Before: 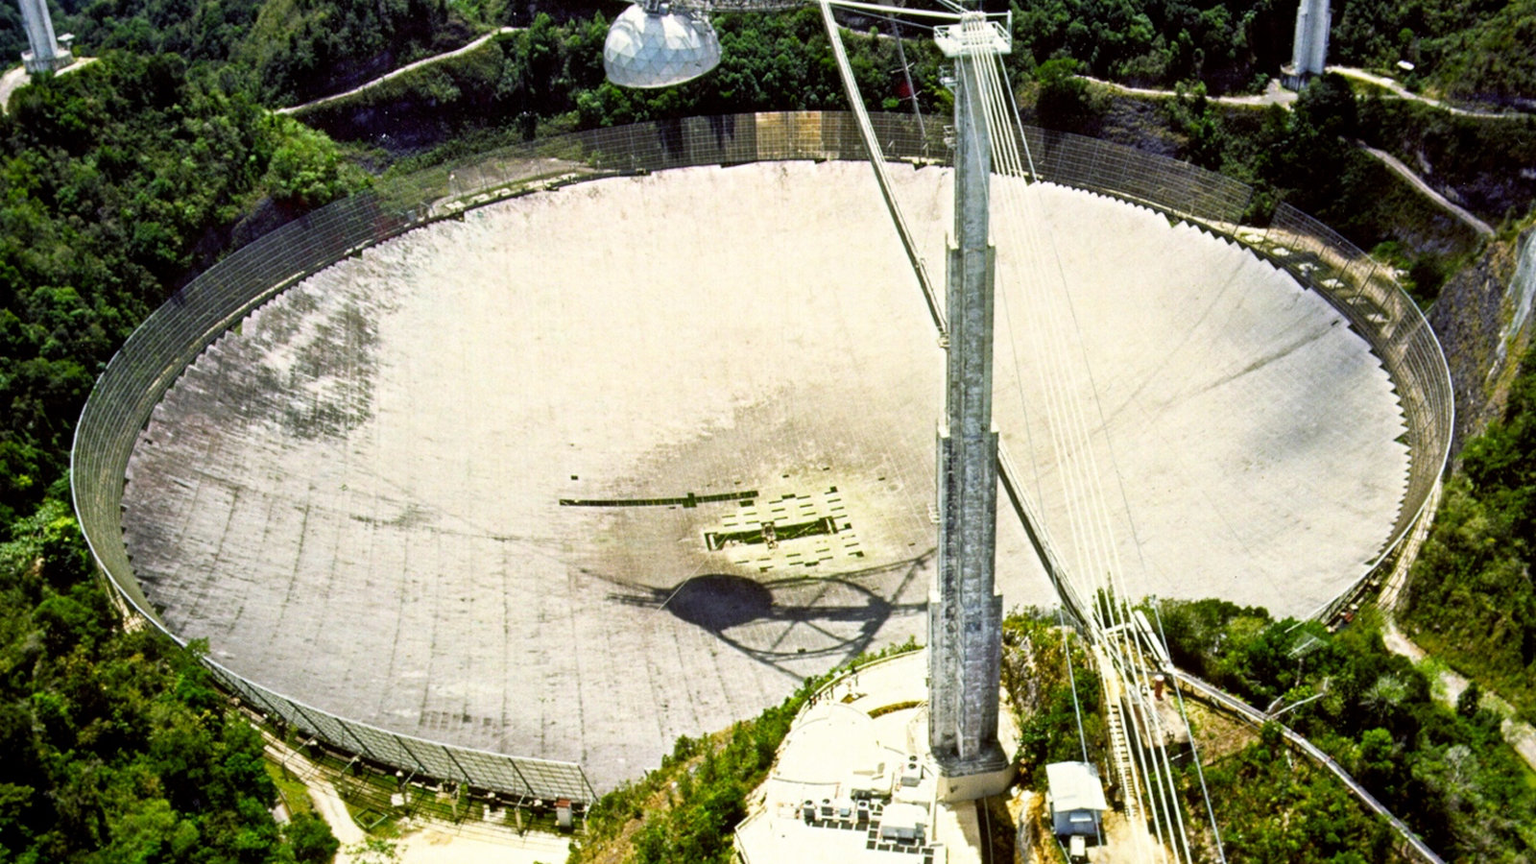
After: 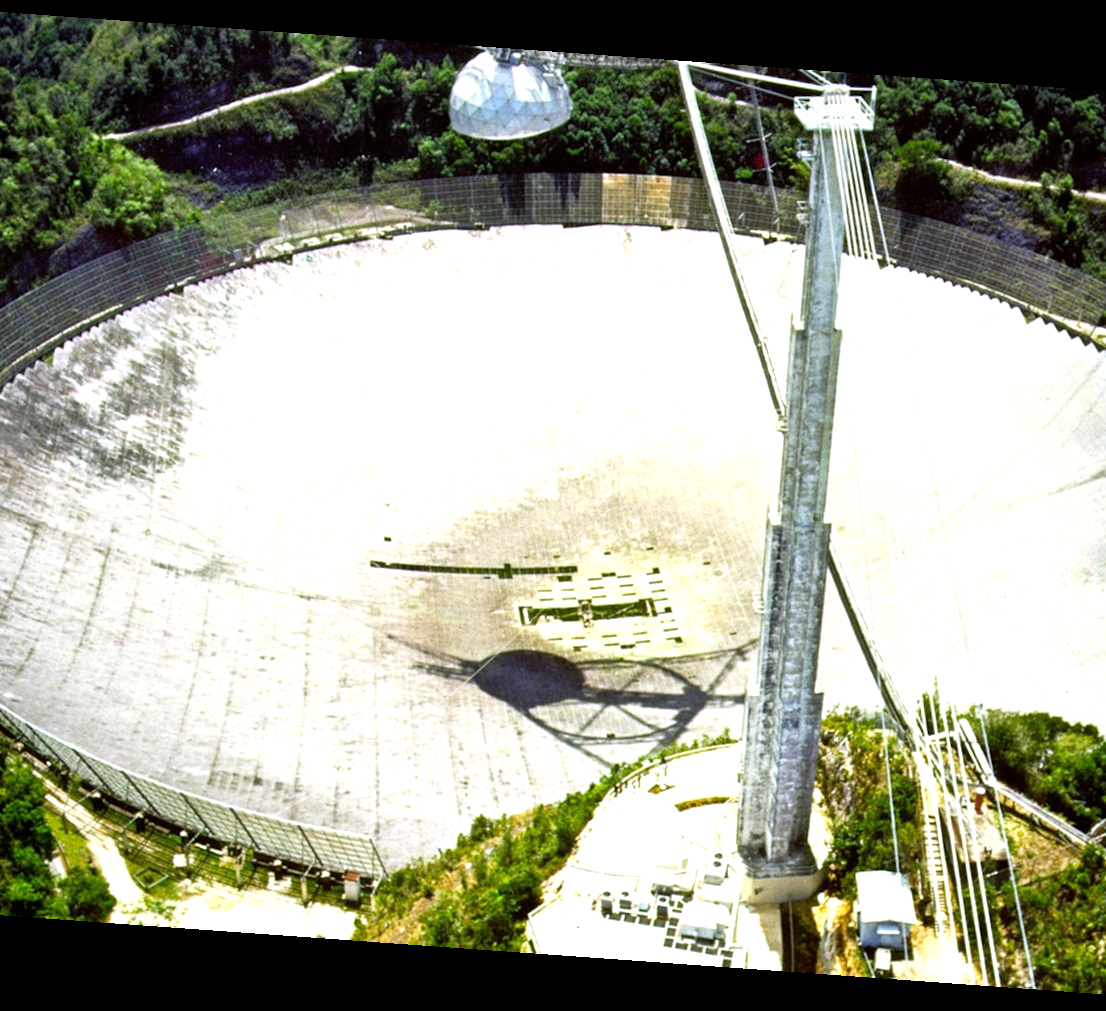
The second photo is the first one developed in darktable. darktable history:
crop and rotate: left 14.385%, right 18.948%
white balance: red 0.976, blue 1.04
rotate and perspective: rotation 4.1°, automatic cropping off
exposure: exposure 0.515 EV, compensate highlight preservation false
